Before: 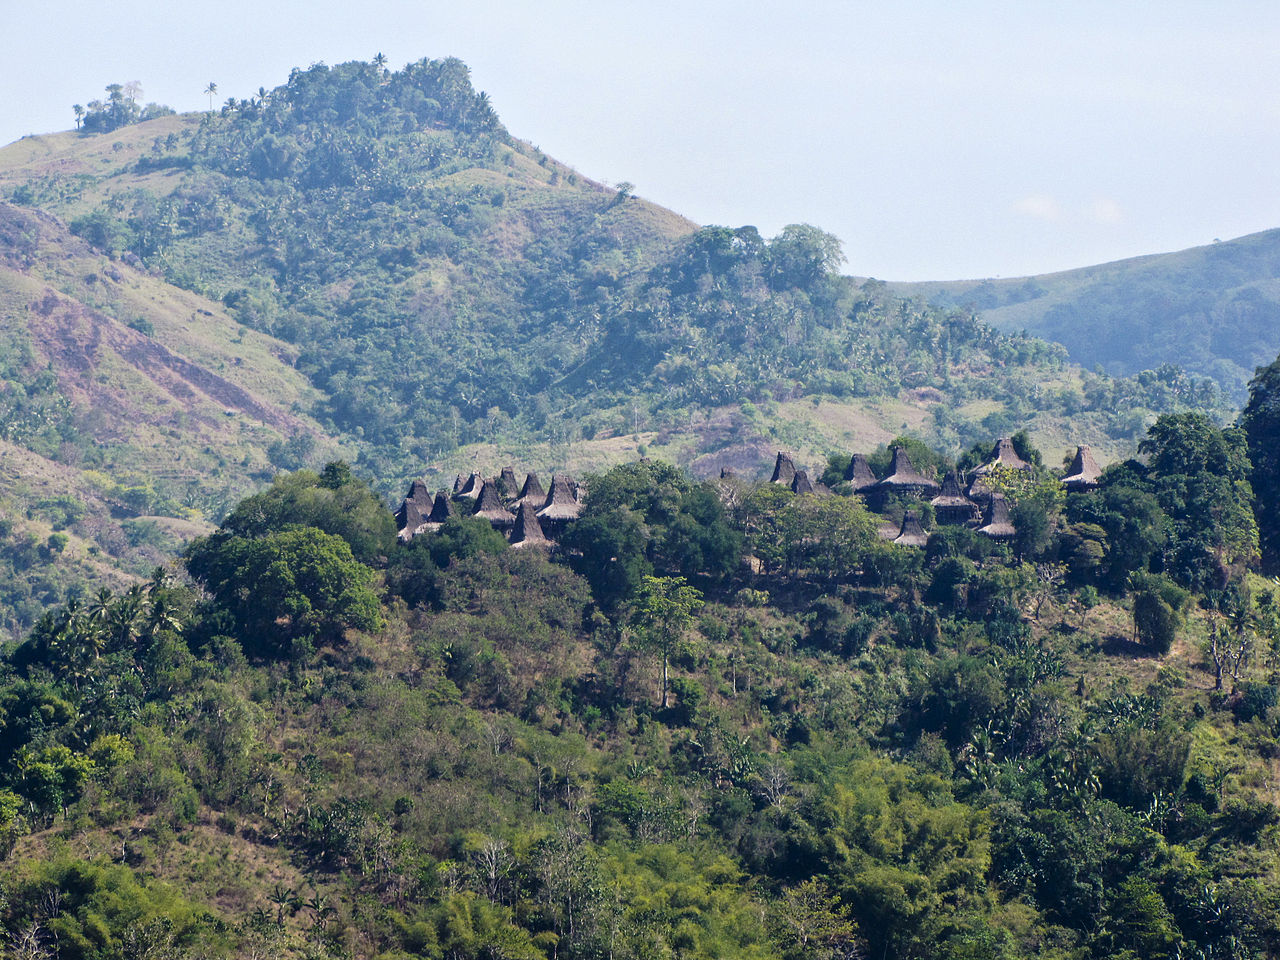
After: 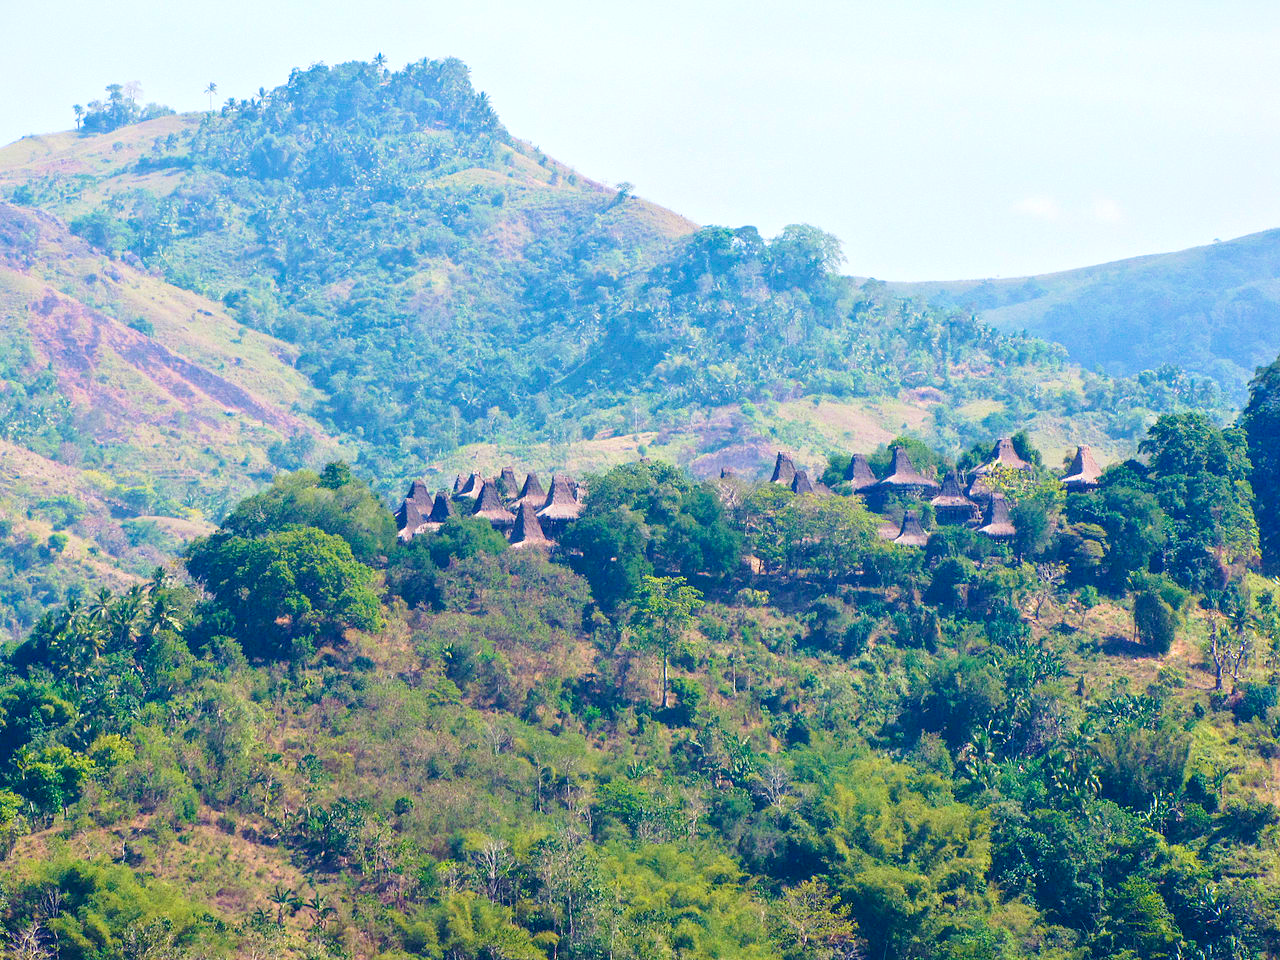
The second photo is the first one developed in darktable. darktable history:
velvia: on, module defaults
color balance rgb: contrast -30%
exposure: black level correction 0, exposure 1.3 EV, compensate exposure bias true, compensate highlight preservation false
